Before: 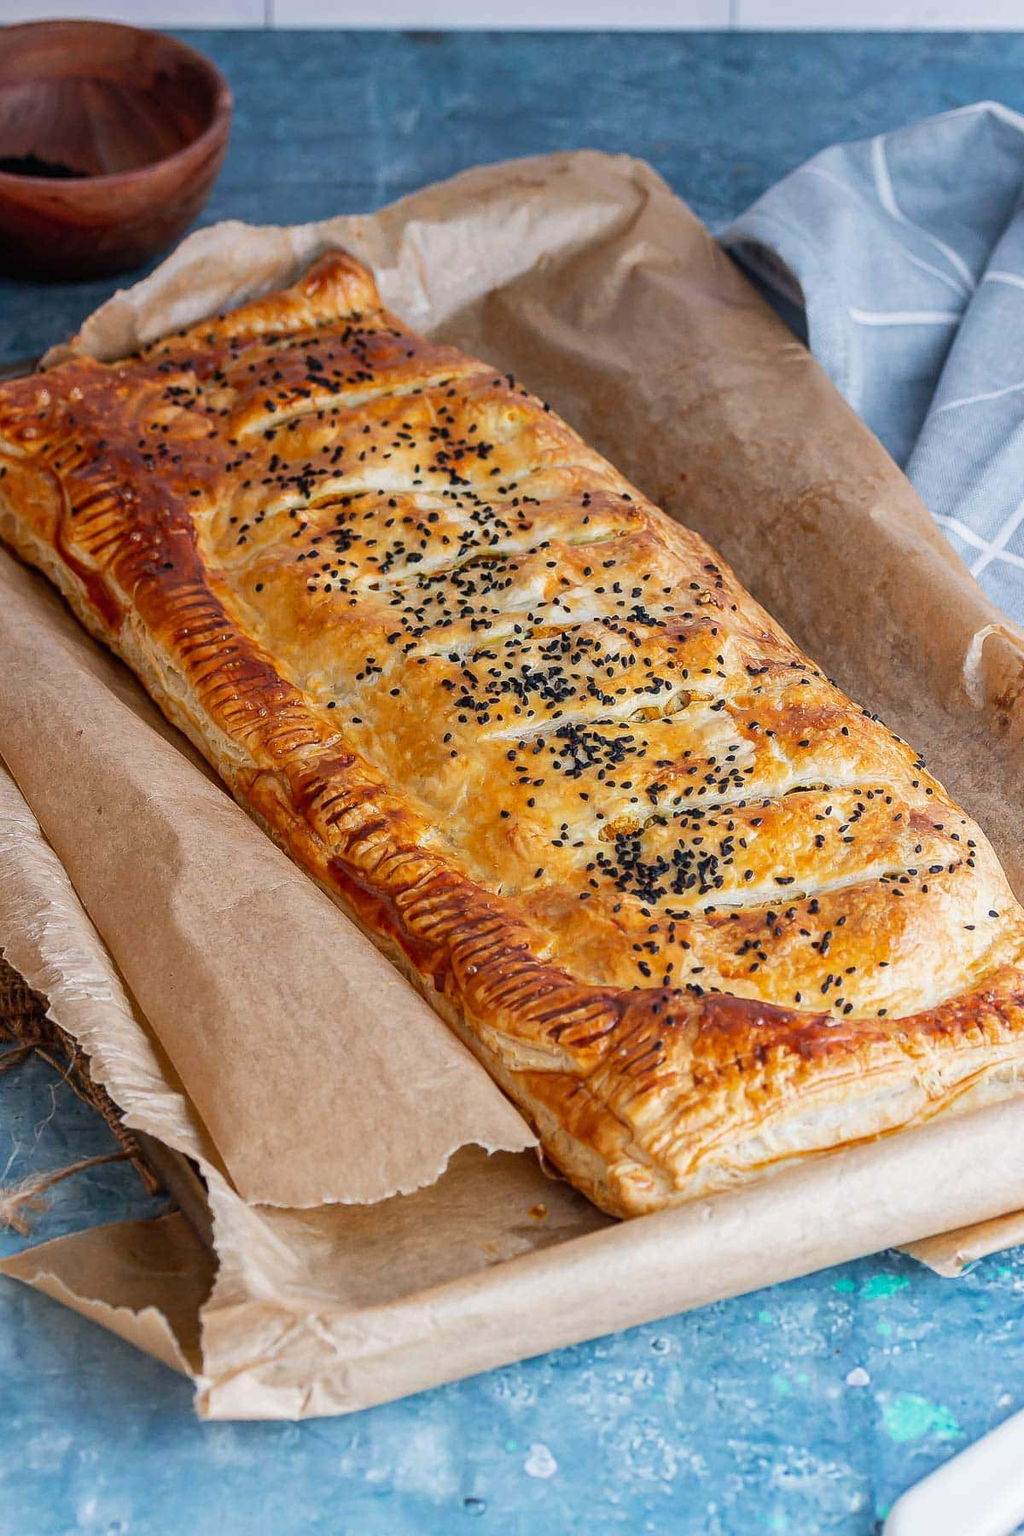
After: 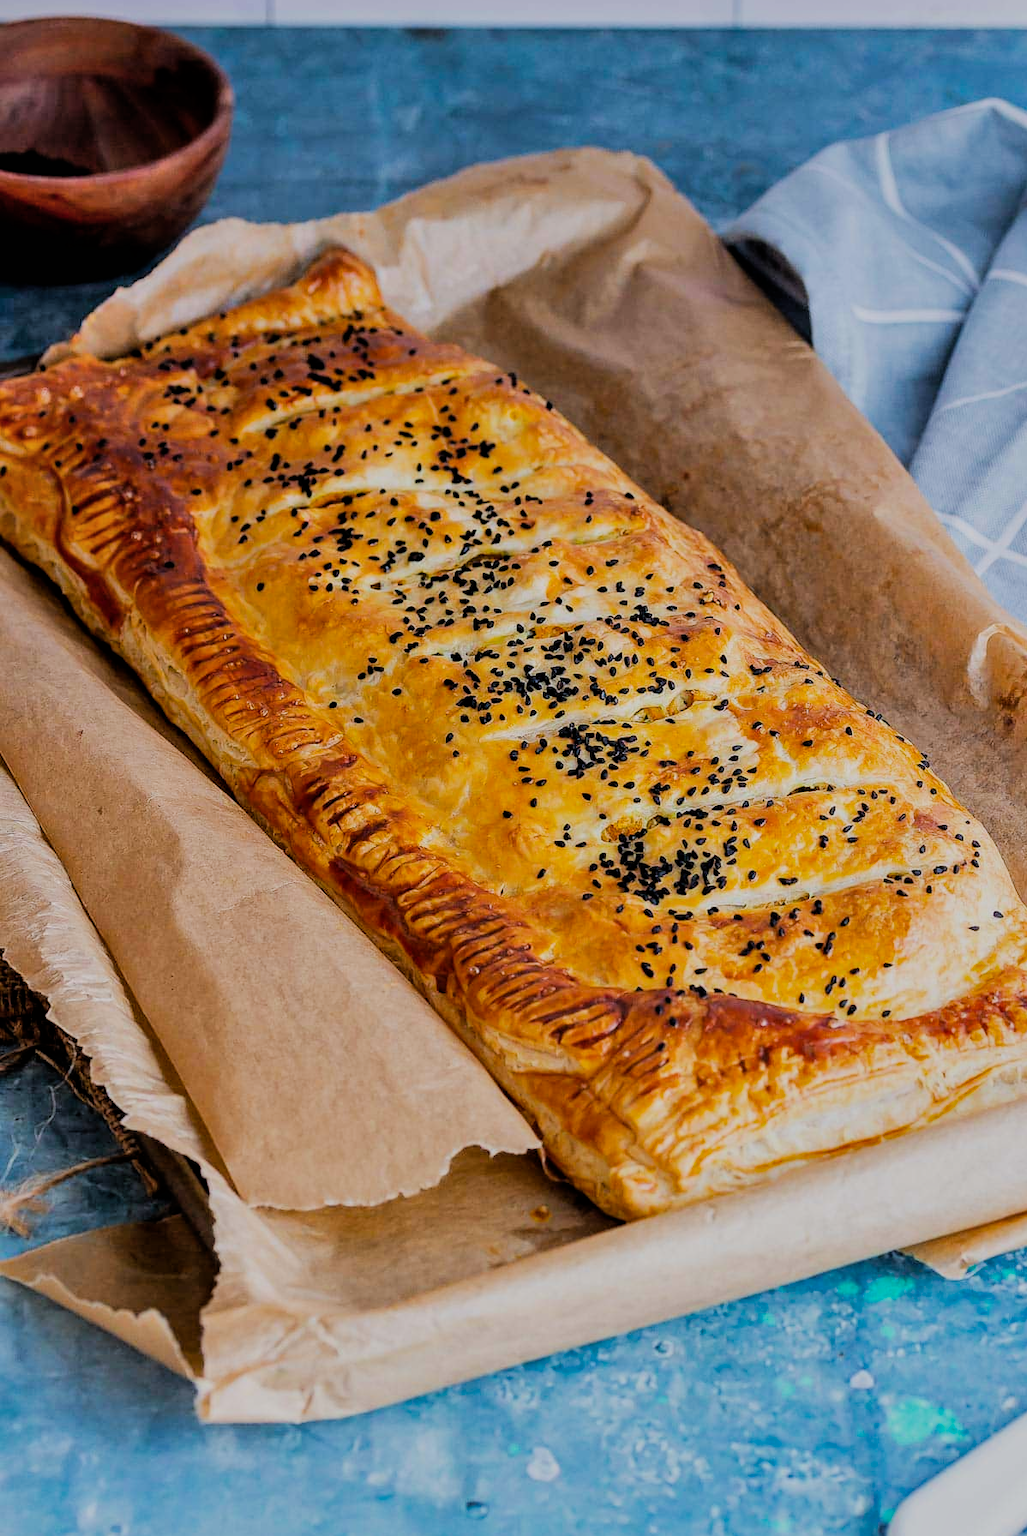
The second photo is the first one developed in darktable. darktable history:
crop: top 0.233%, bottom 0.198%
color balance rgb: perceptual saturation grading › global saturation 0.062%, global vibrance 39.276%
shadows and highlights: soften with gaussian
filmic rgb: black relative exposure -4.19 EV, white relative exposure 5.1 EV, hardness 2.14, contrast 1.165
